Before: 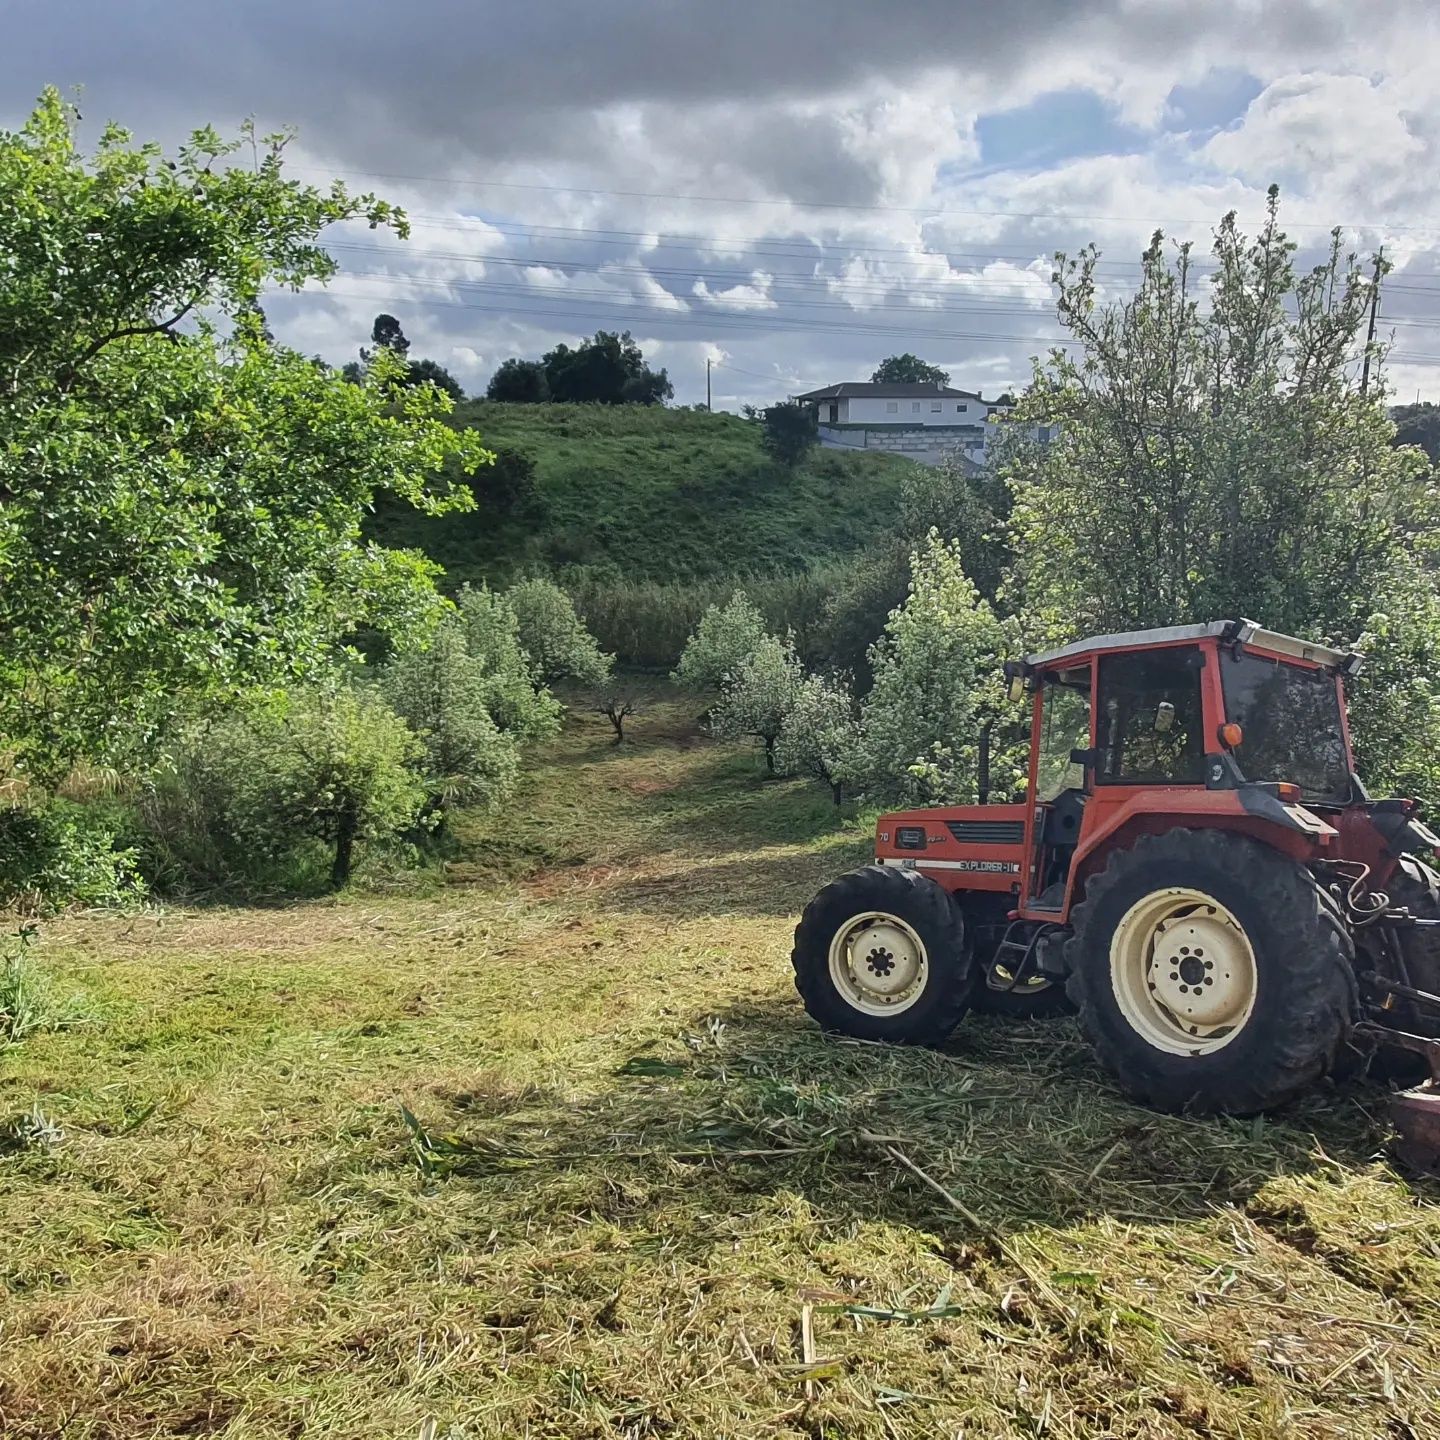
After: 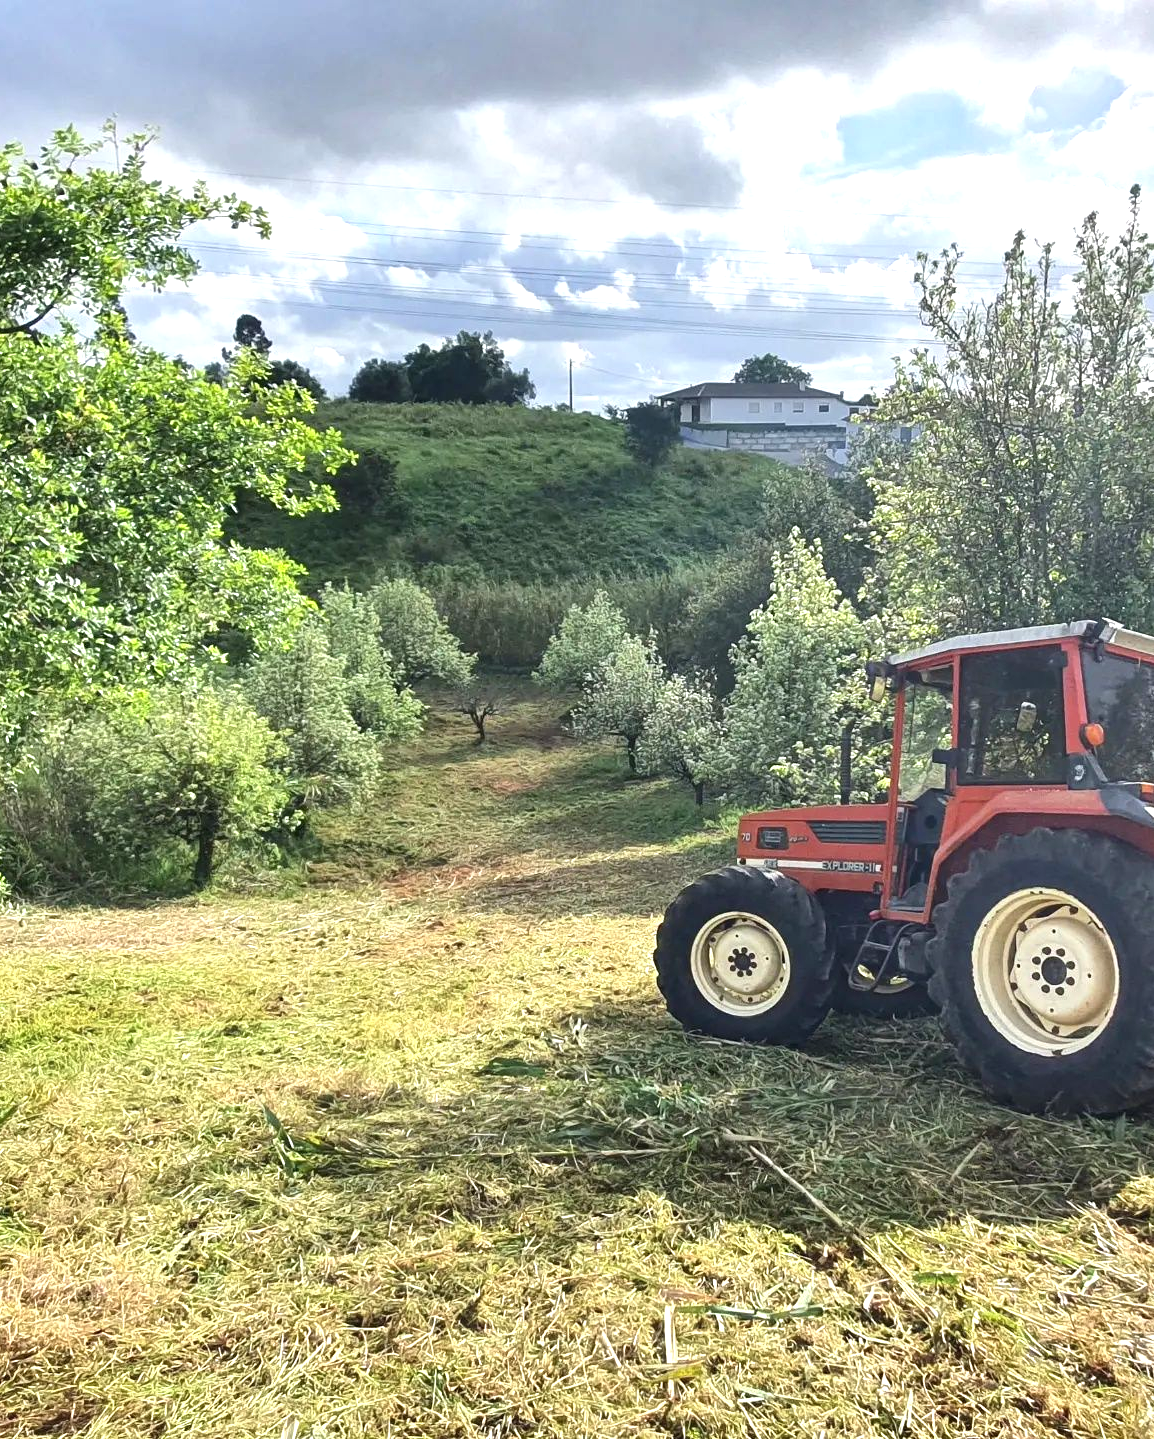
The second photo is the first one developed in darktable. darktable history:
crop and rotate: left 9.597%, right 10.195%
exposure: black level correction -0.001, exposure 0.9 EV, compensate exposure bias true, compensate highlight preservation false
